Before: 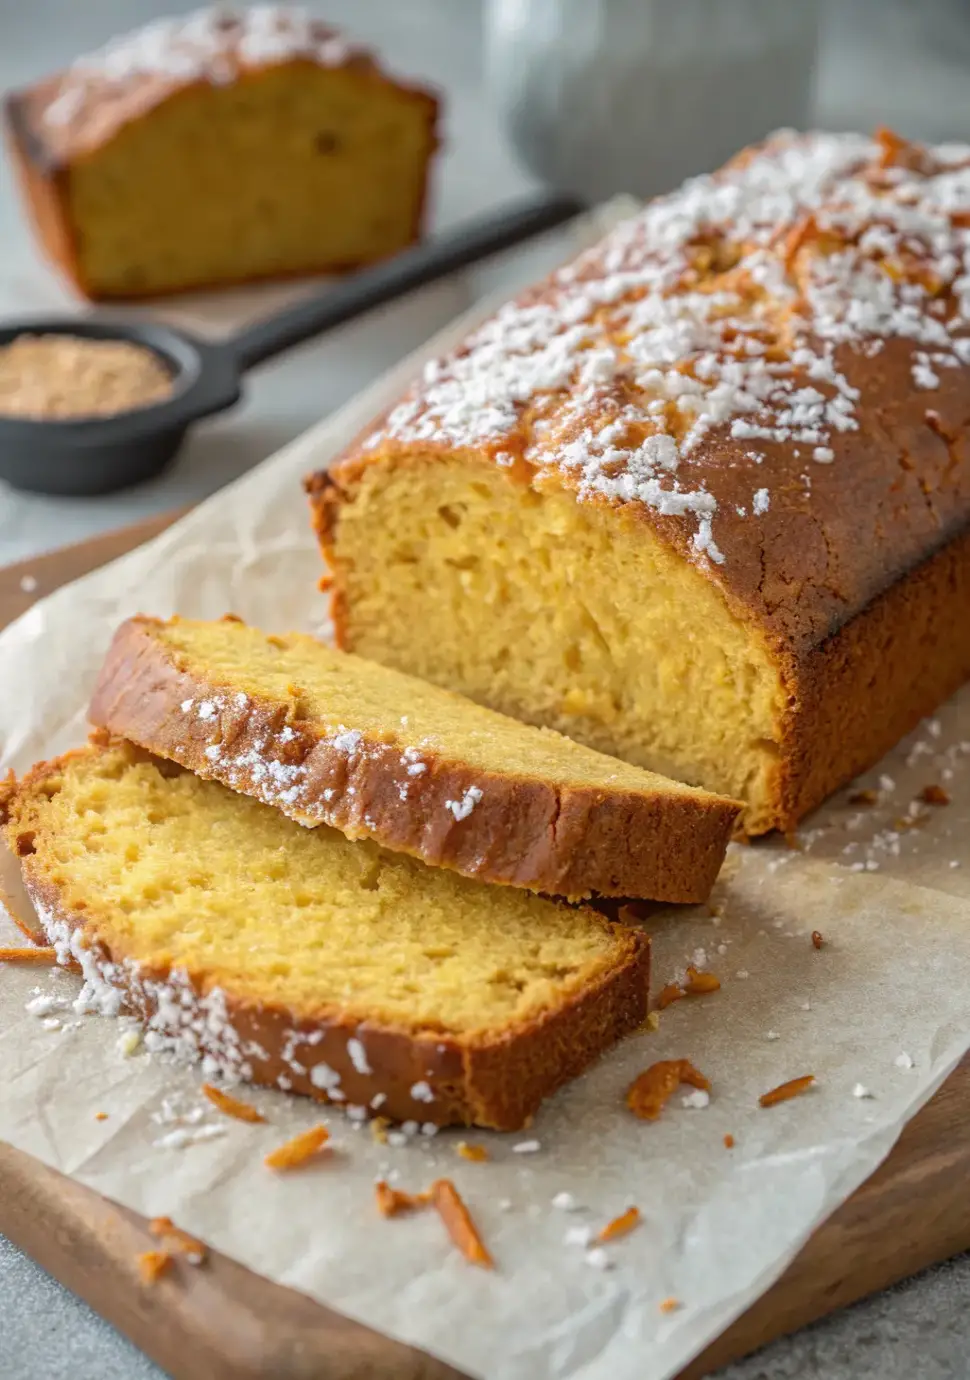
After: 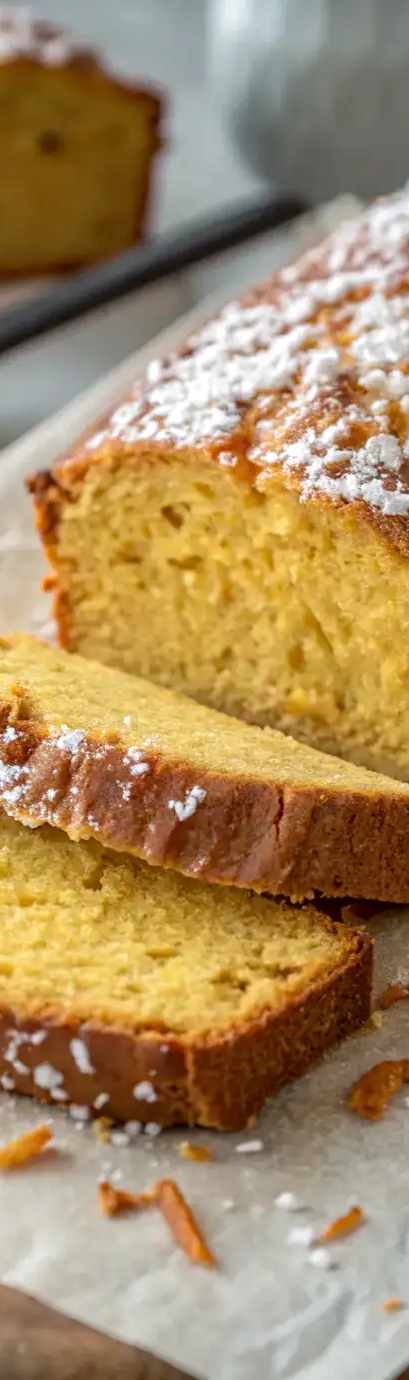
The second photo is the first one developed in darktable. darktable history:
local contrast: on, module defaults
crop: left 28.583%, right 29.231%
